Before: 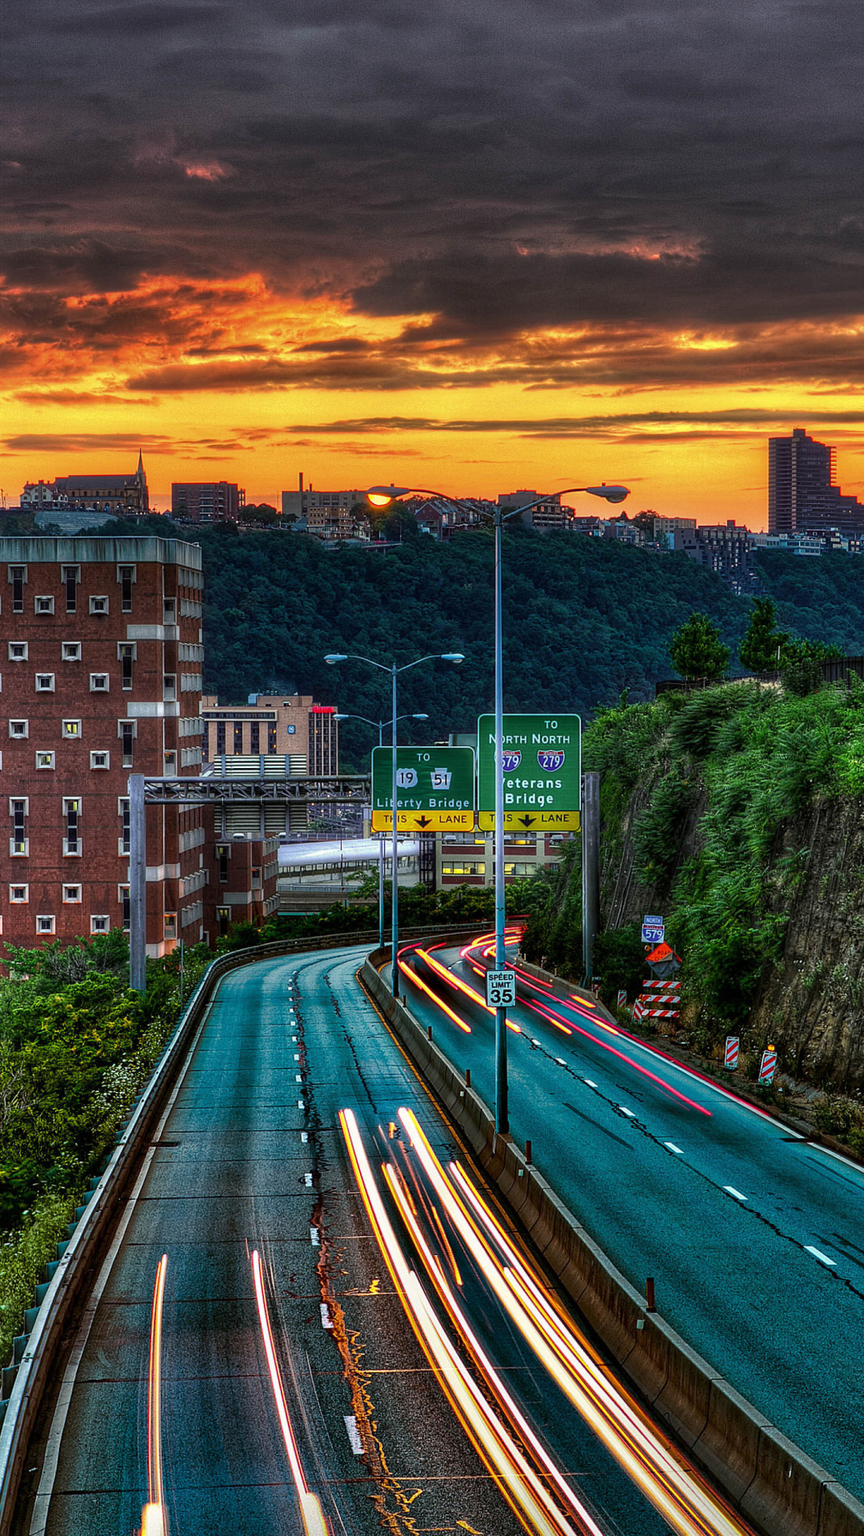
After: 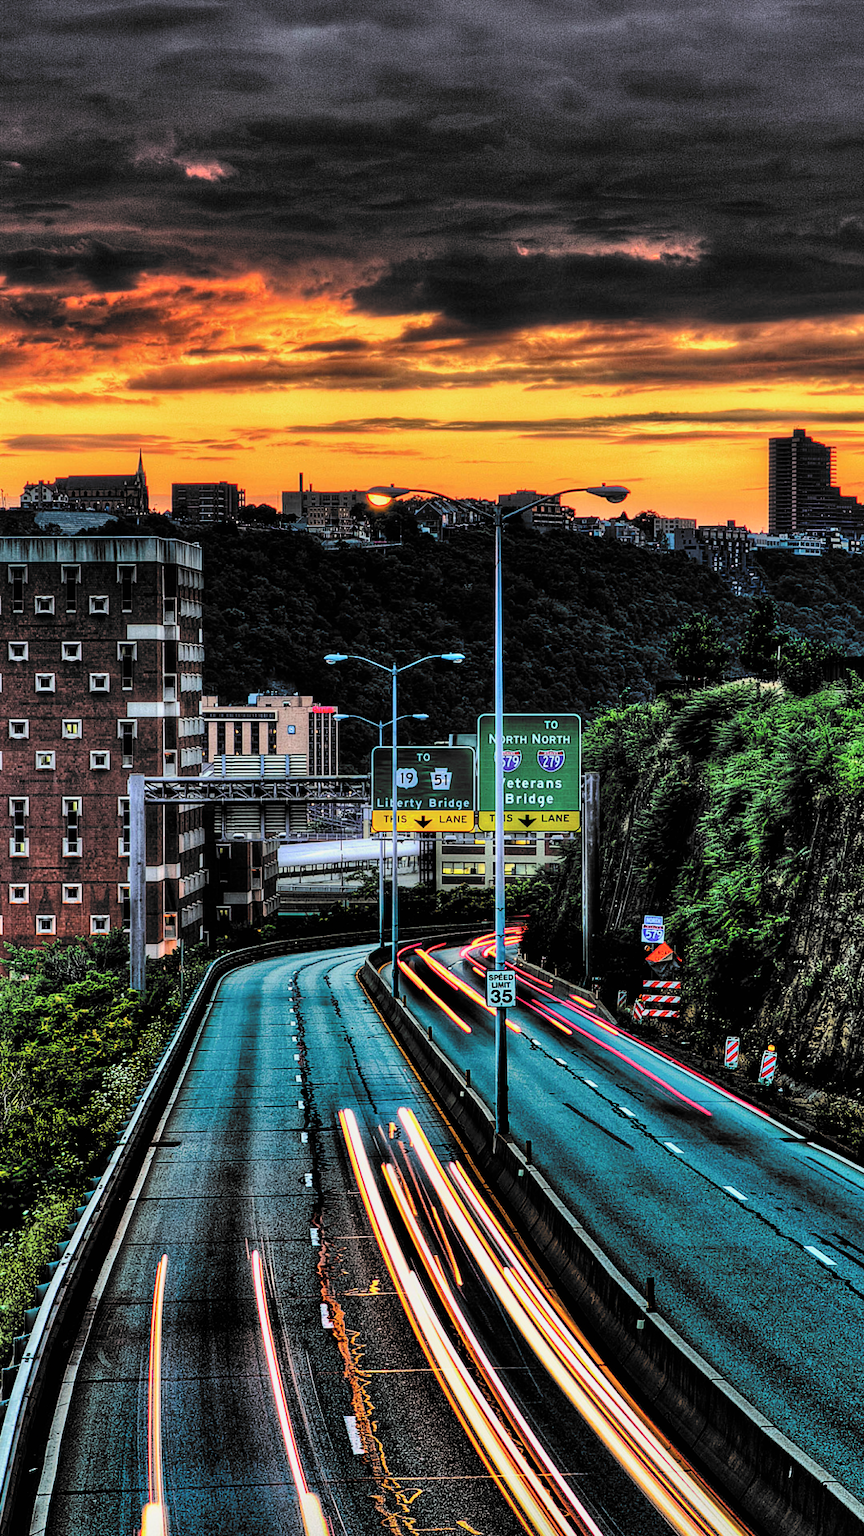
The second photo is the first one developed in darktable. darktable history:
filmic rgb: black relative exposure -5.1 EV, white relative exposure 3.54 EV, threshold 2.94 EV, hardness 3.19, contrast 1.389, highlights saturation mix -48.71%, color science v6 (2022), enable highlight reconstruction true
shadows and highlights: low approximation 0.01, soften with gaussian
exposure: exposure 0.127 EV, compensate highlight preservation false
